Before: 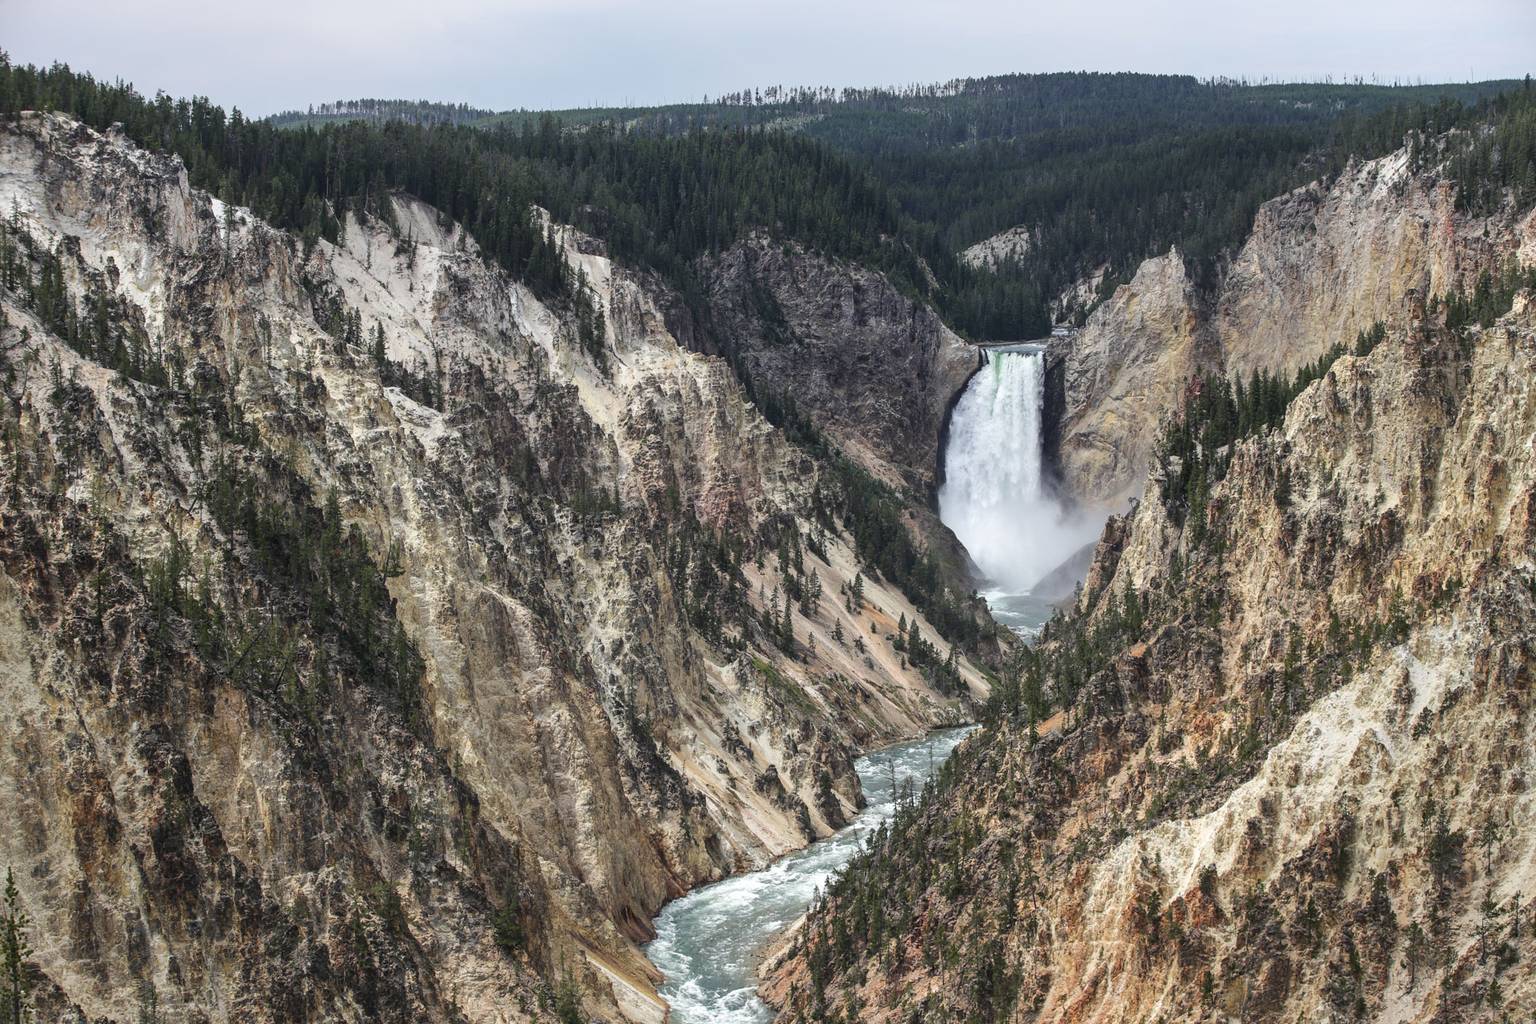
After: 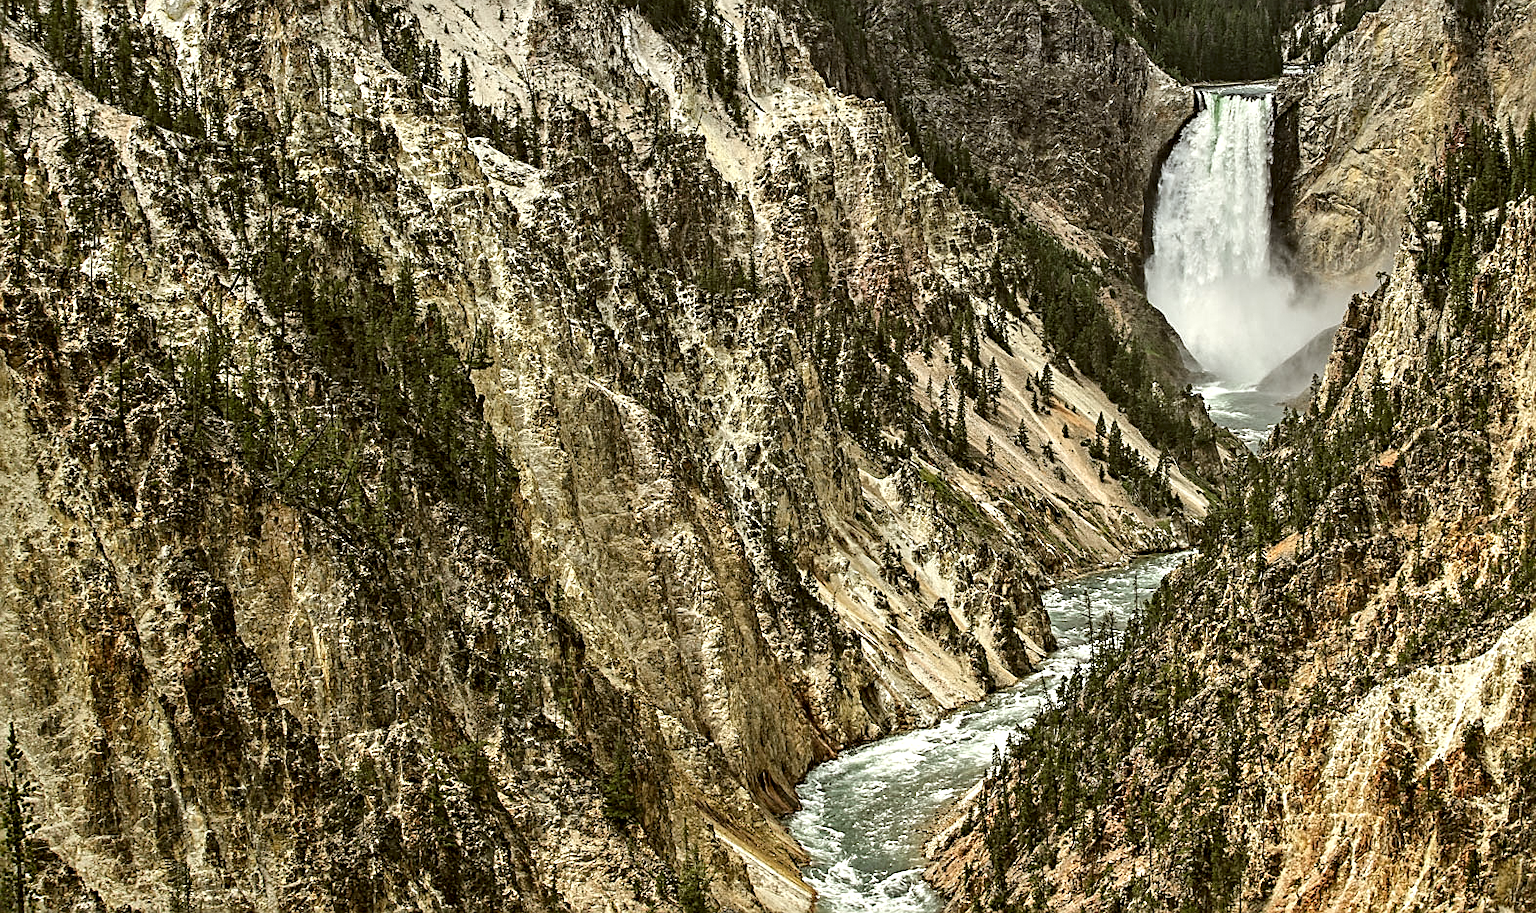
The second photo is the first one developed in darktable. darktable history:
sharpen: on, module defaults
contrast equalizer: octaves 7, y [[0.506, 0.531, 0.562, 0.606, 0.638, 0.669], [0.5 ×6], [0.5 ×6], [0 ×6], [0 ×6]]
crop: top 26.834%, right 17.969%
color correction: highlights a* -1.41, highlights b* 10.42, shadows a* 0.212, shadows b* 19.34
